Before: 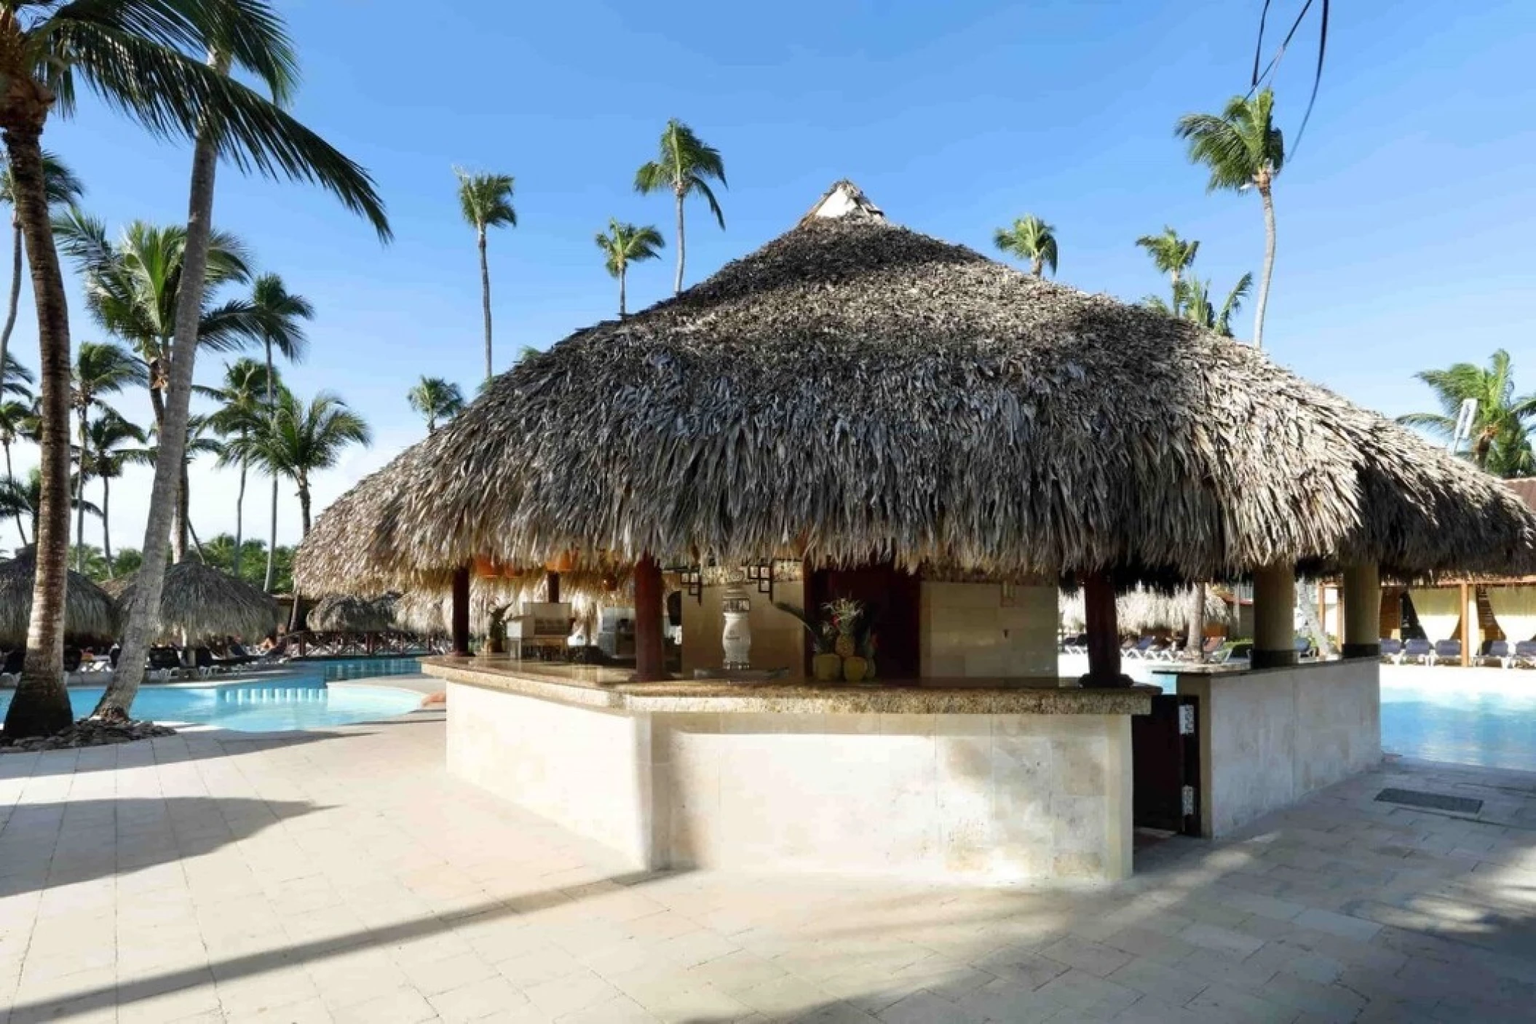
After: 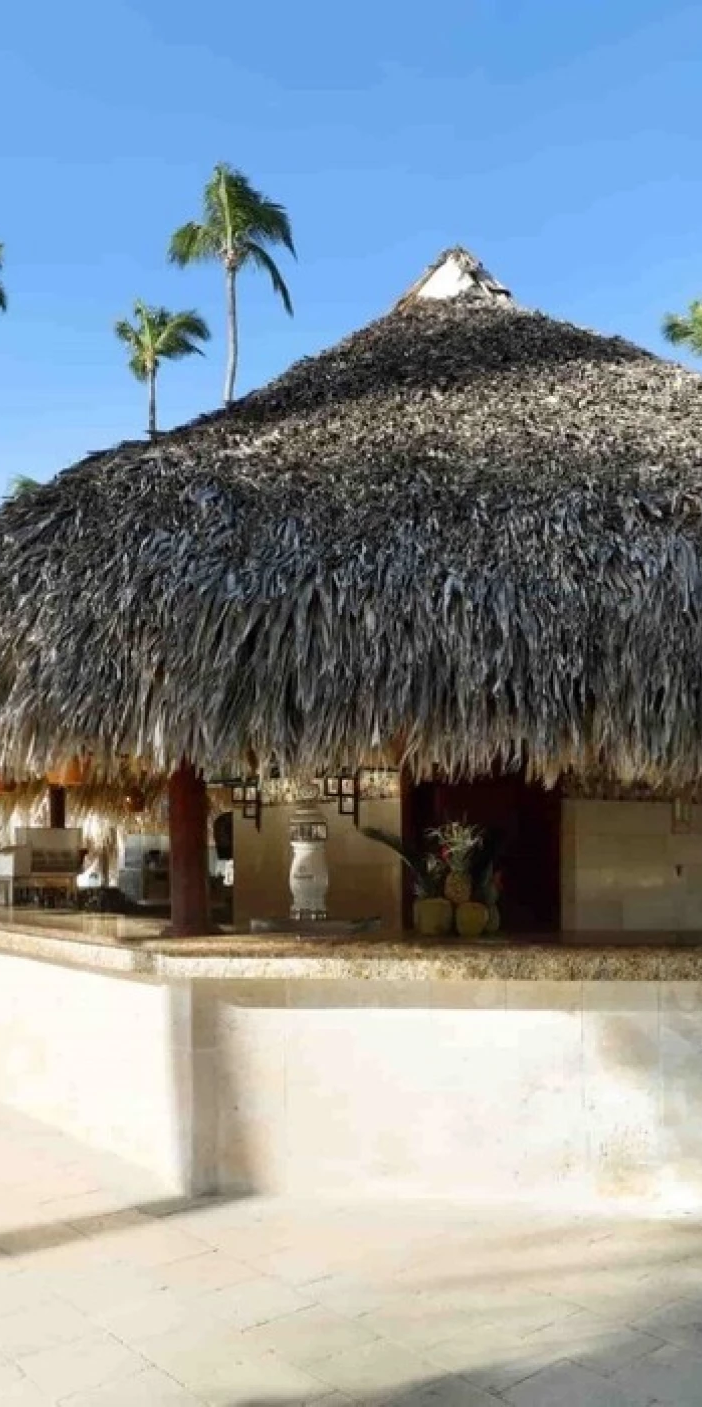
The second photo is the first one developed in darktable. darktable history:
crop: left 33.36%, right 33.36%
rgb levels: preserve colors max RGB
